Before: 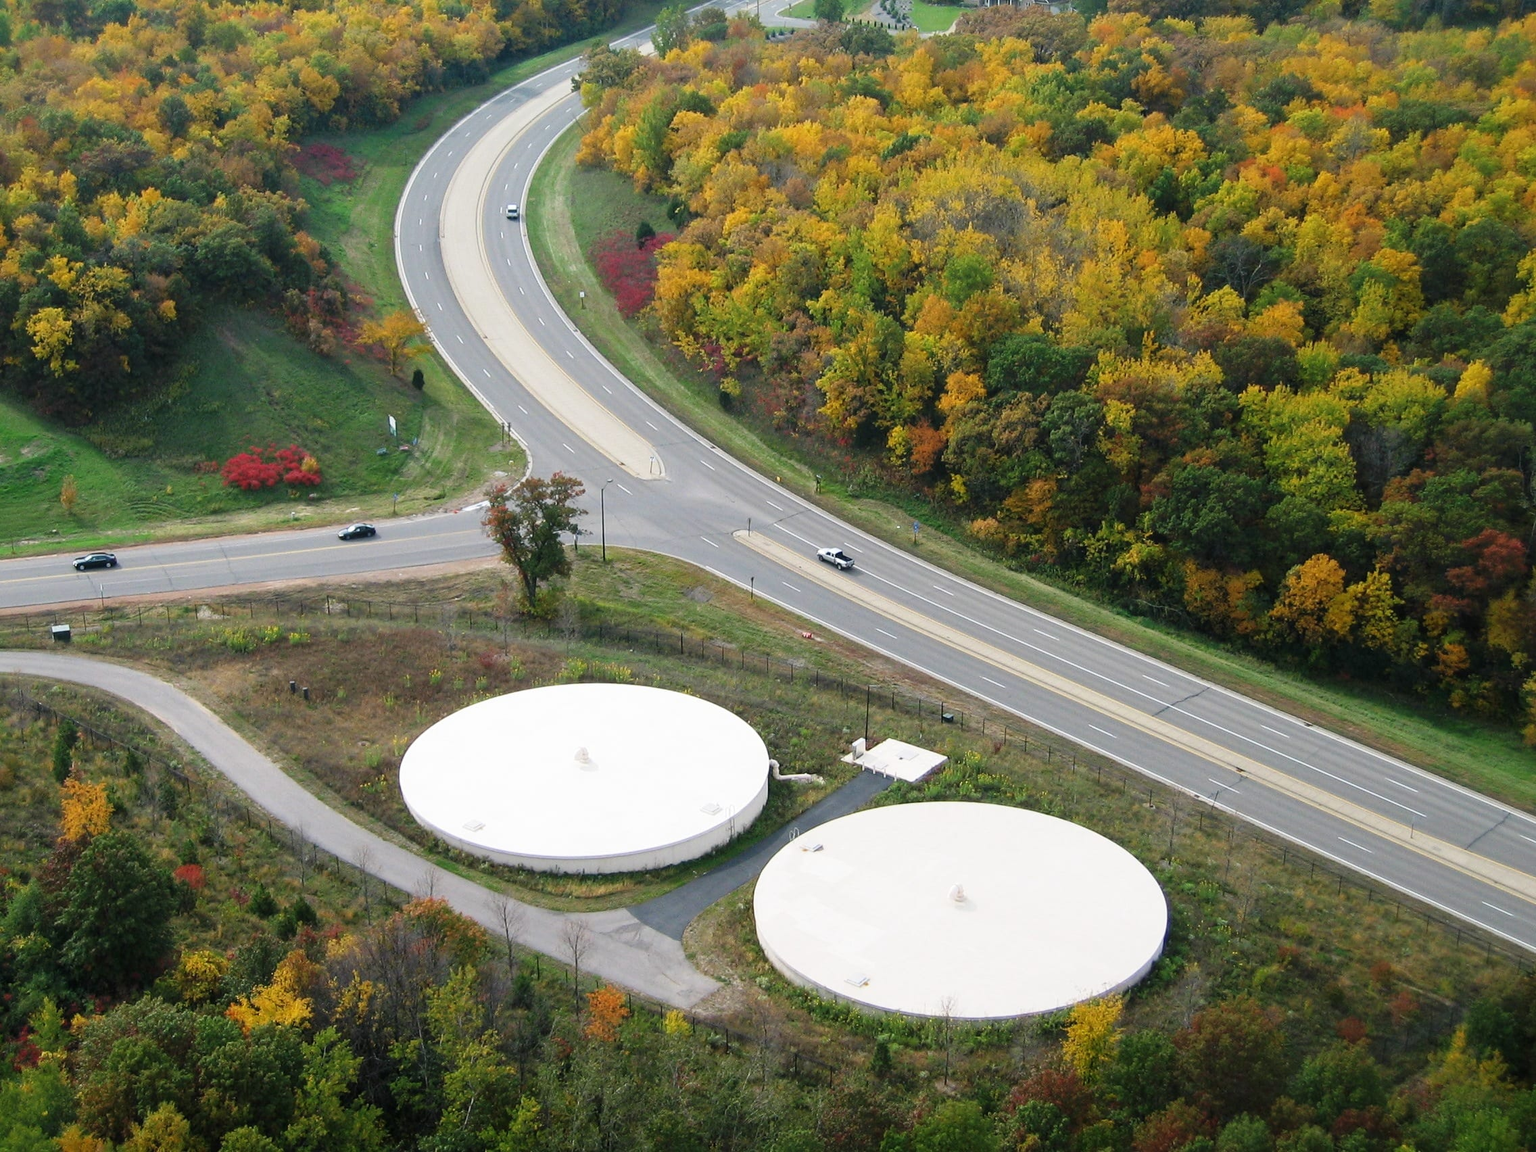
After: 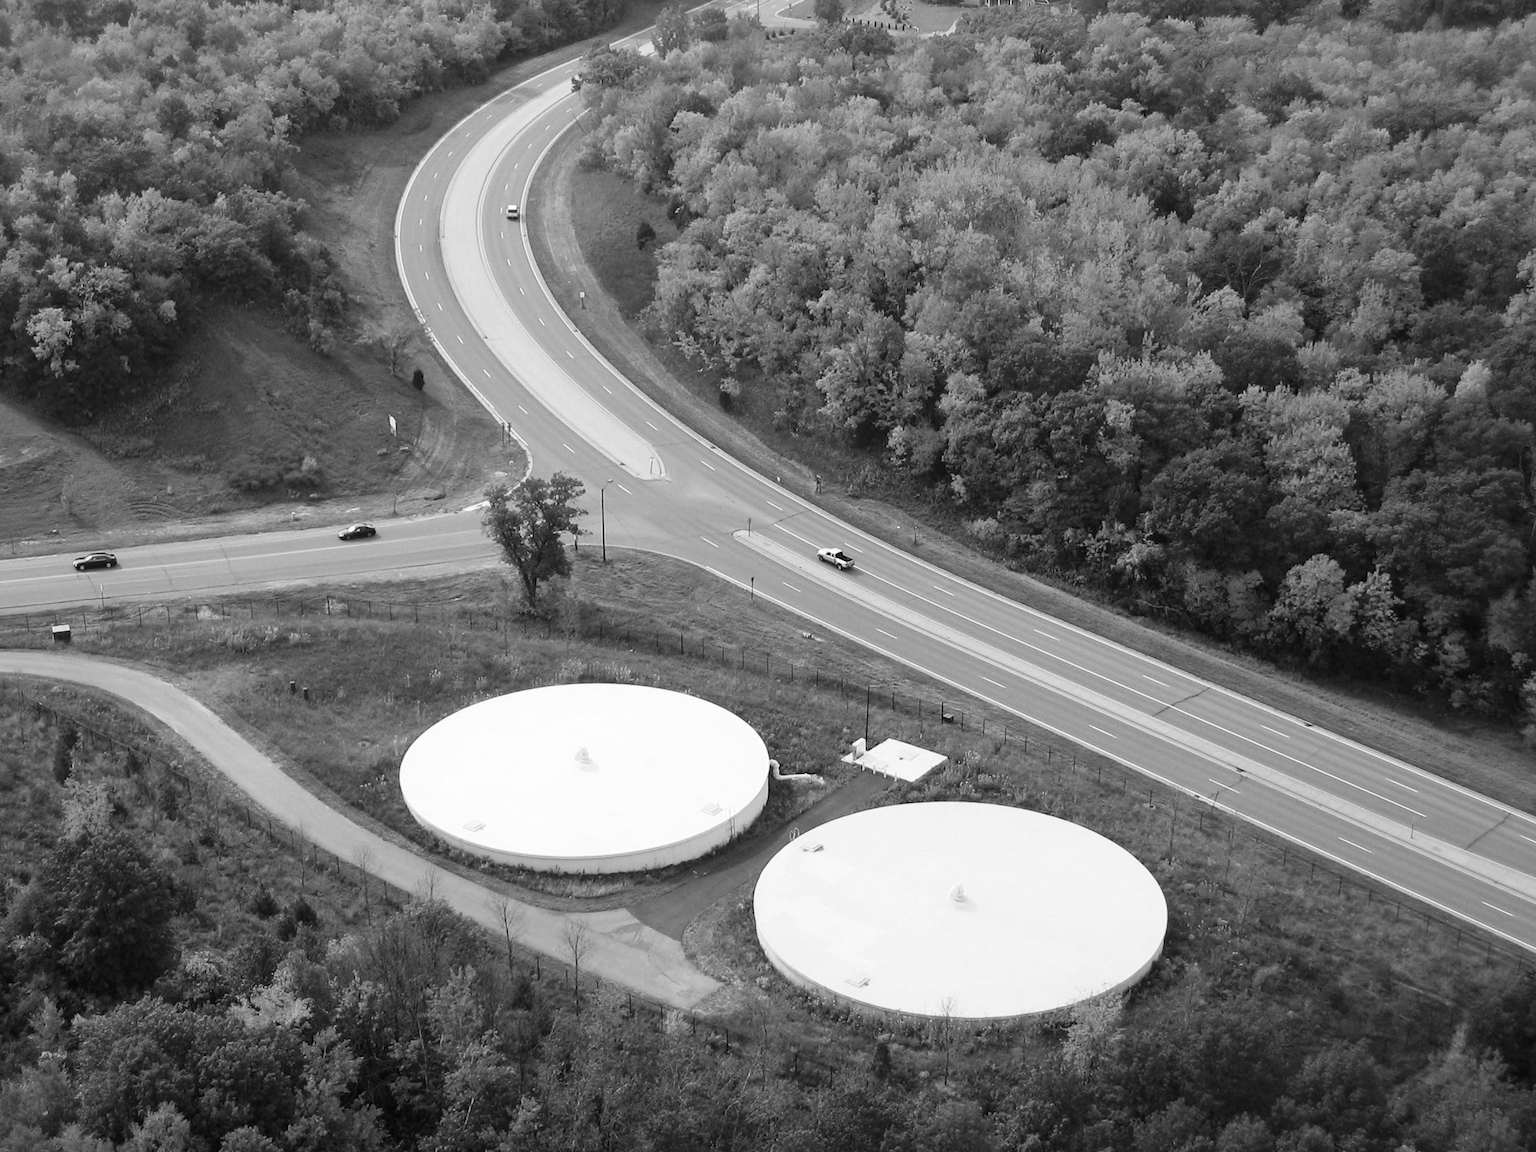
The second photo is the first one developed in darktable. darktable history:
monochrome: size 1
color correction: highlights a* 7.34, highlights b* 4.37
